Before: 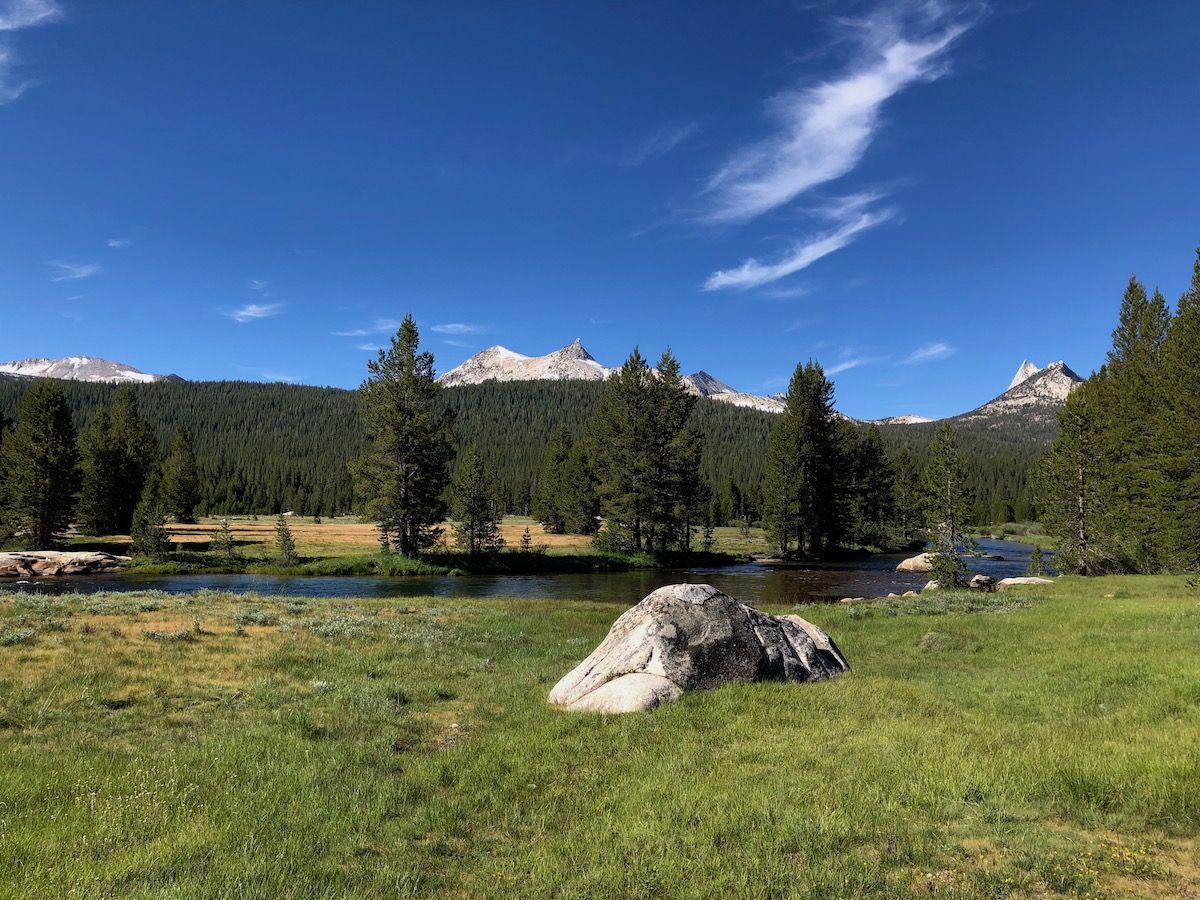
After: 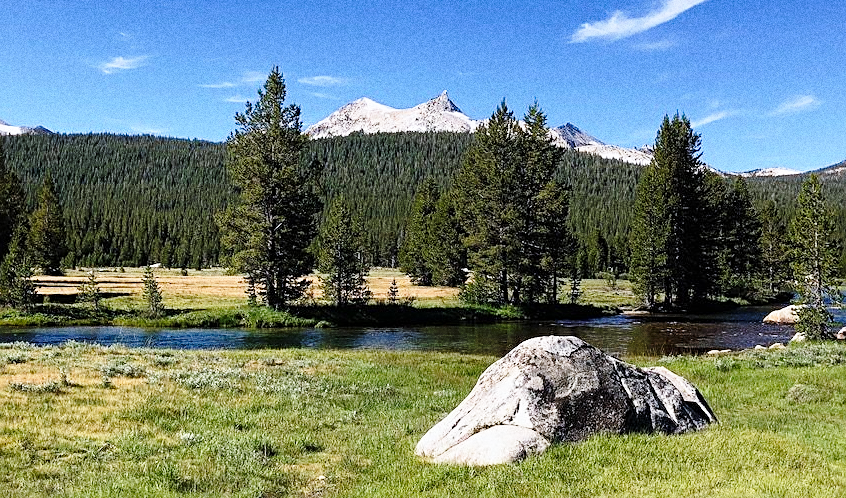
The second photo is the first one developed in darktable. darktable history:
grain: coarseness 0.09 ISO, strength 40%
sharpen: on, module defaults
crop: left 11.123%, top 27.61%, right 18.3%, bottom 17.034%
white balance: red 0.984, blue 1.059
base curve: curves: ch0 [(0, 0) (0.028, 0.03) (0.121, 0.232) (0.46, 0.748) (0.859, 0.968) (1, 1)], preserve colors none
